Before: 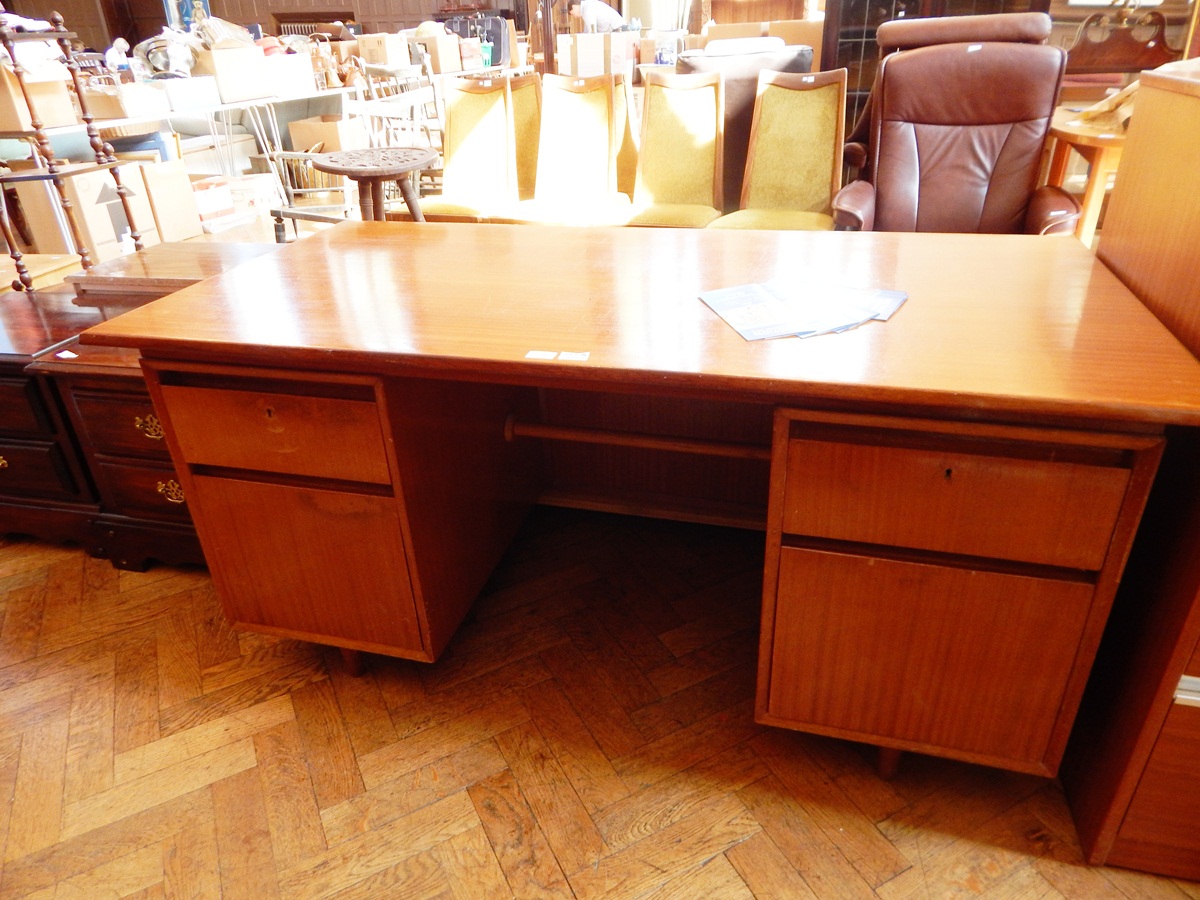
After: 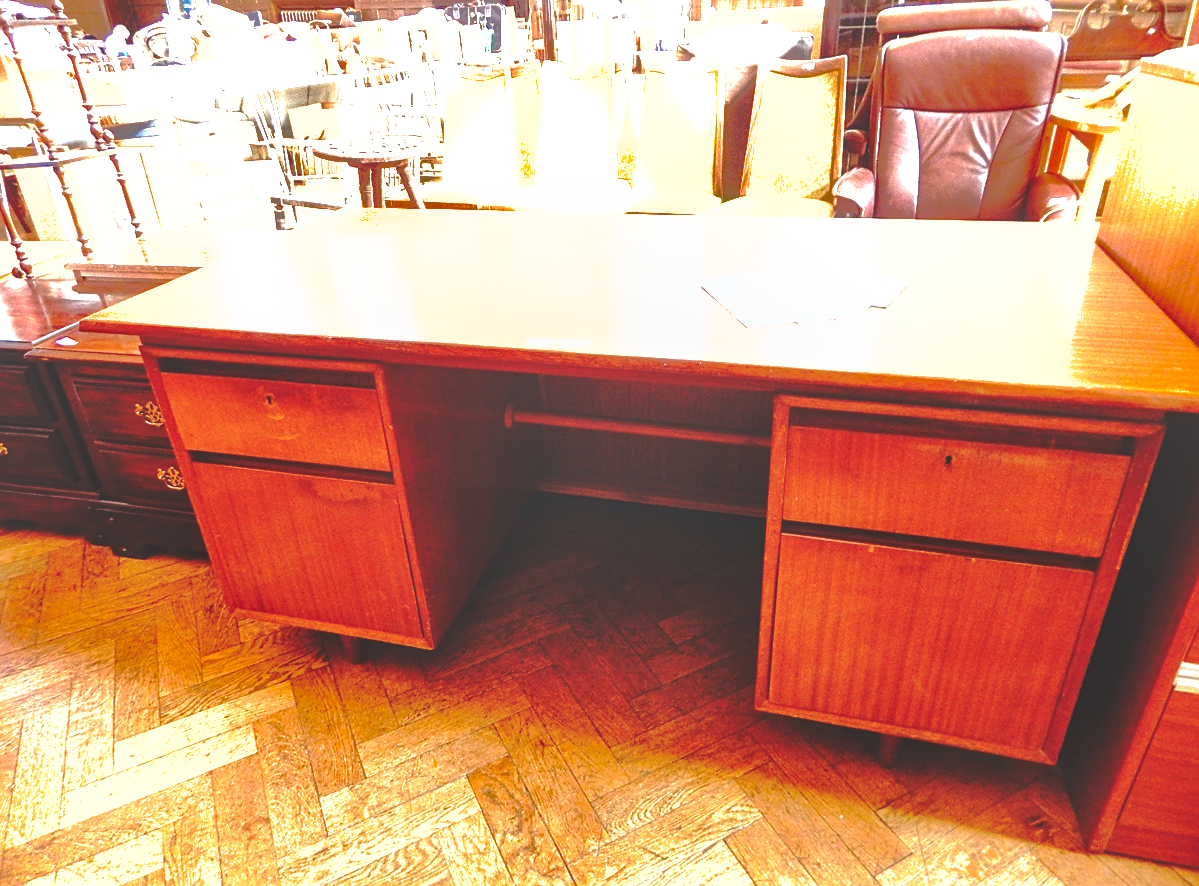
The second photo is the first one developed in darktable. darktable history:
velvia: strength 9.62%
crop: top 1.485%, right 0.033%
exposure: black level correction 0, exposure 1.2 EV, compensate exposure bias true, compensate highlight preservation false
local contrast: on, module defaults
base curve: curves: ch0 [(0, 0.024) (0.055, 0.065) (0.121, 0.166) (0.236, 0.319) (0.693, 0.726) (1, 1)], preserve colors none
shadows and highlights: highlights -60.09
sharpen: on, module defaults
